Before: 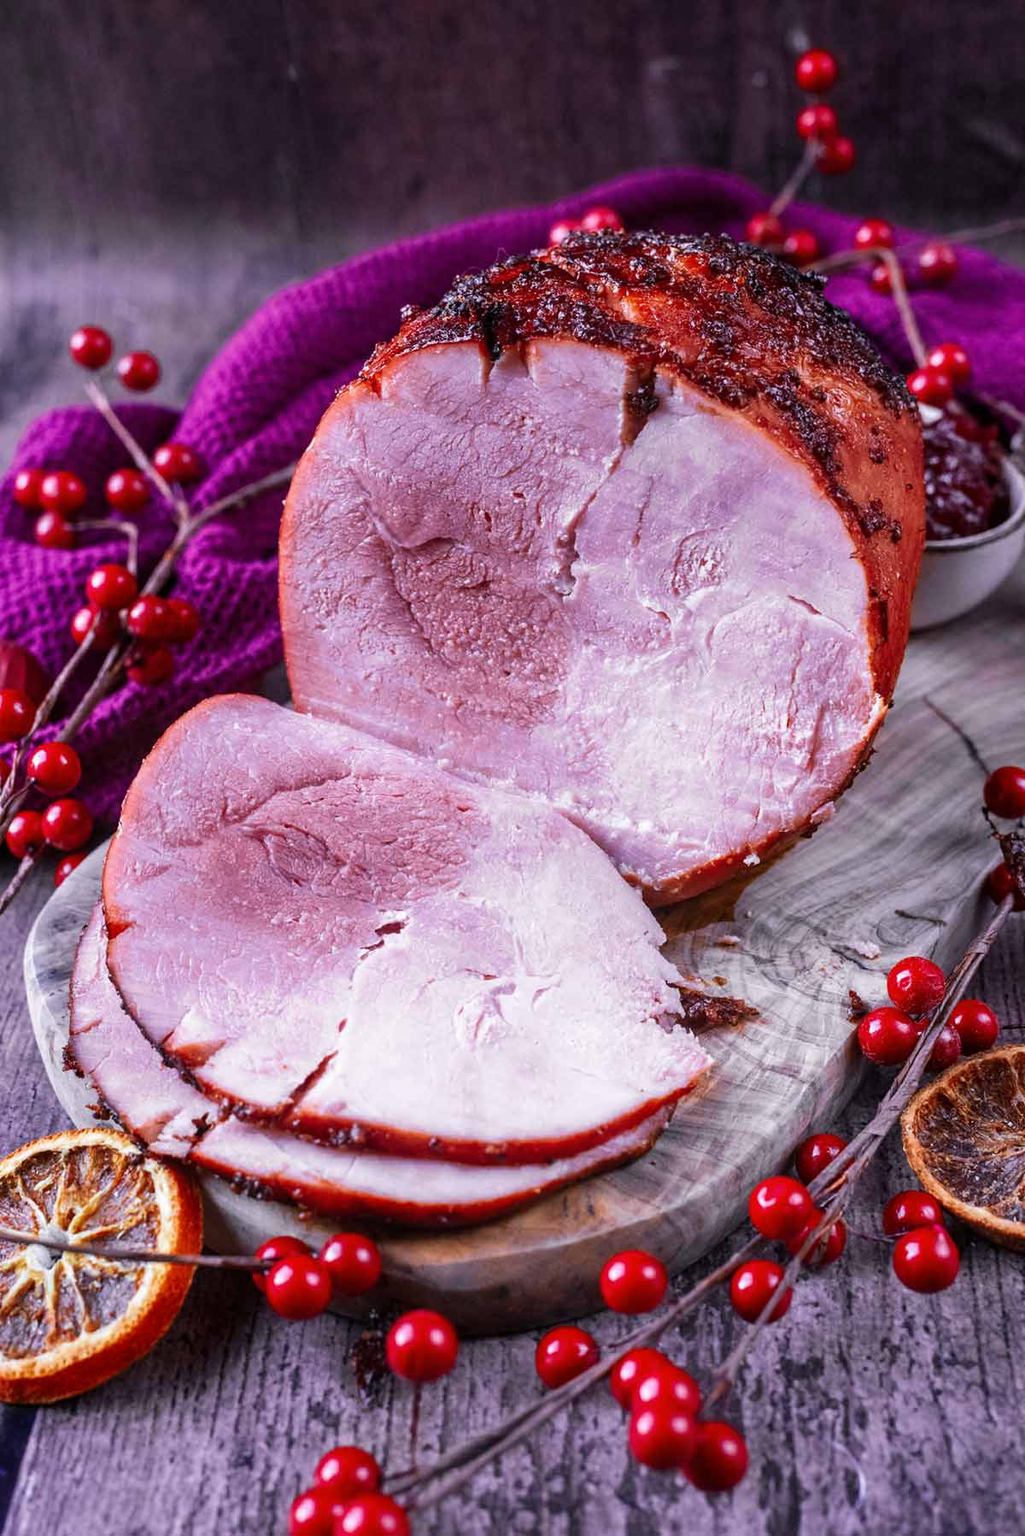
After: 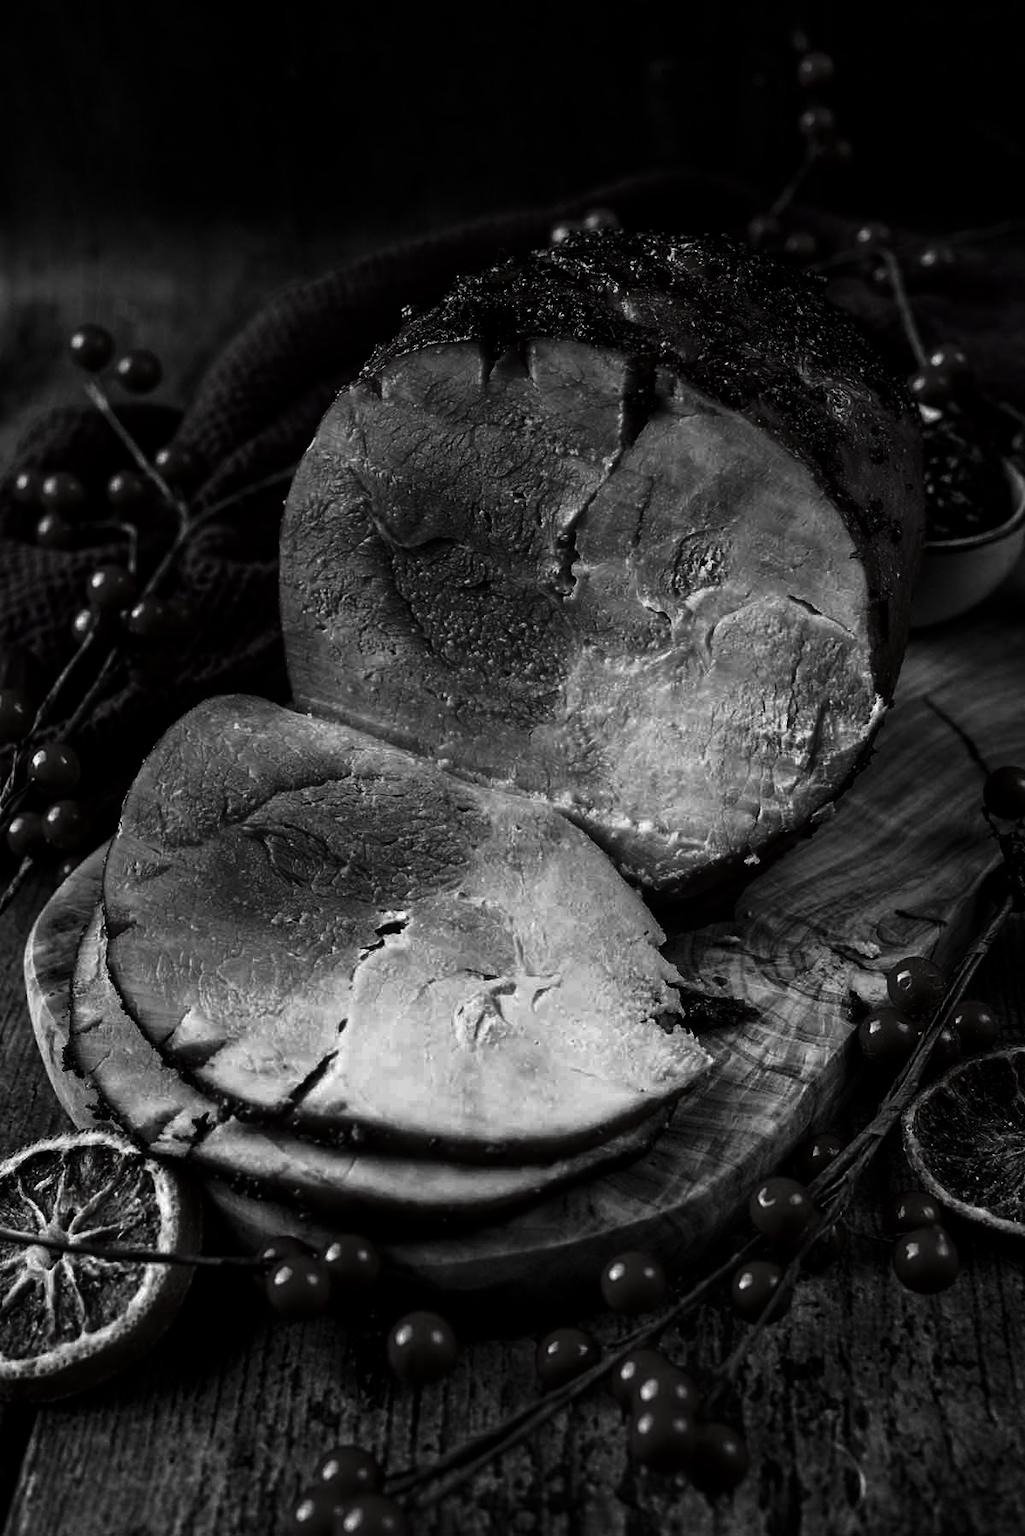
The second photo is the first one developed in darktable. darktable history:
contrast brightness saturation: contrast 0.016, brightness -0.998, saturation -0.985
